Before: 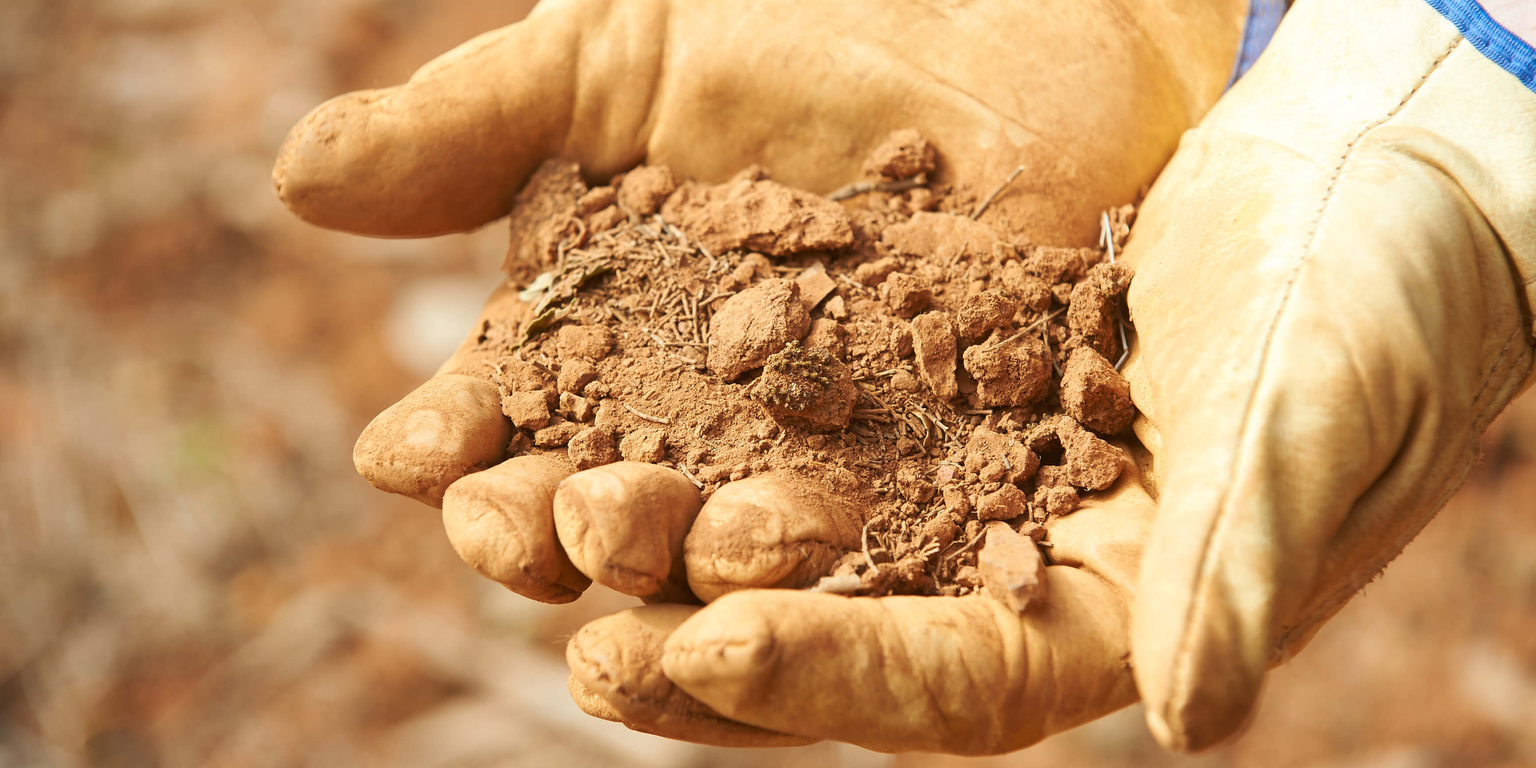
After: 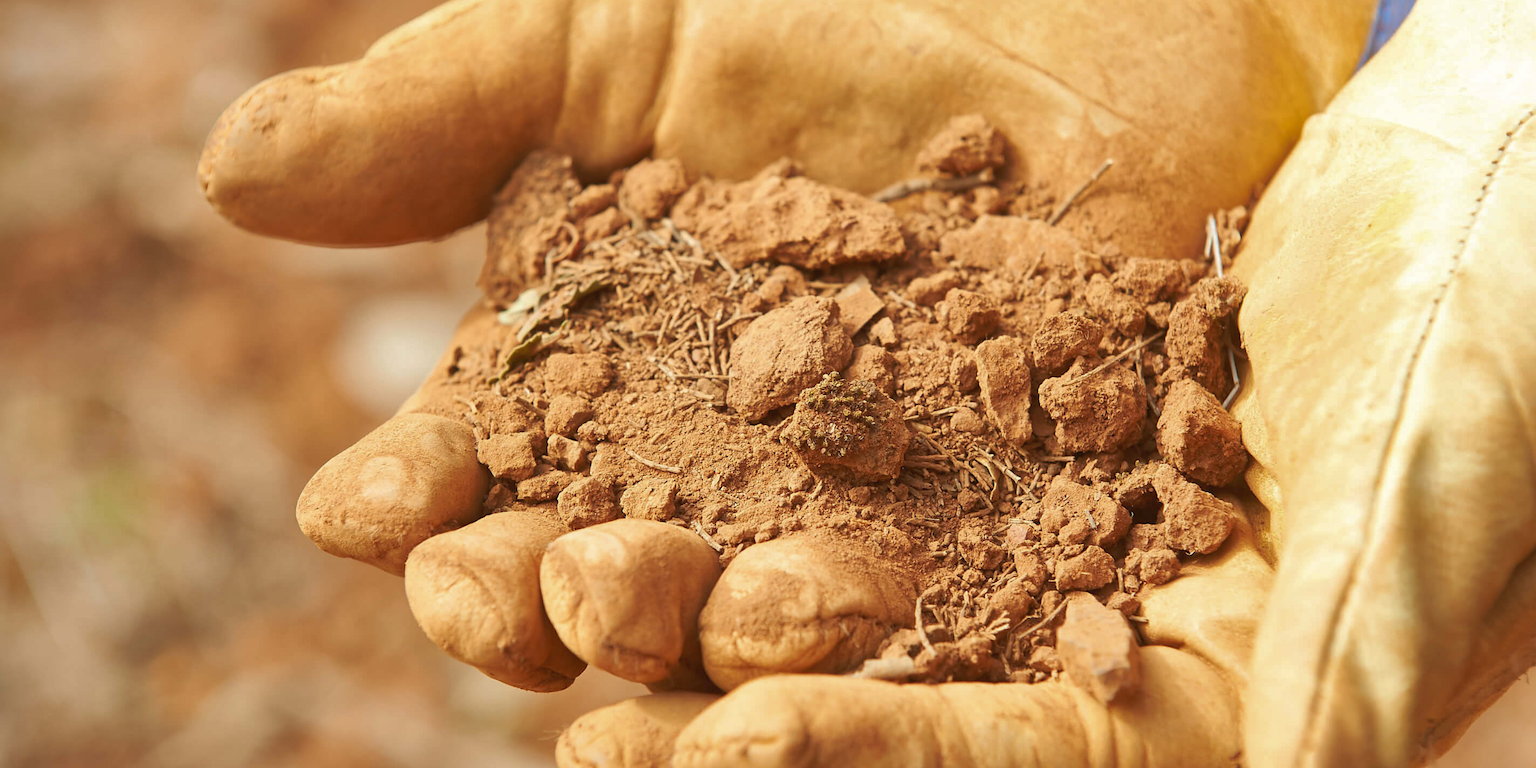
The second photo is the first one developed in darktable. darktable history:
crop and rotate: left 7.196%, top 4.574%, right 10.605%, bottom 13.178%
shadows and highlights: on, module defaults
